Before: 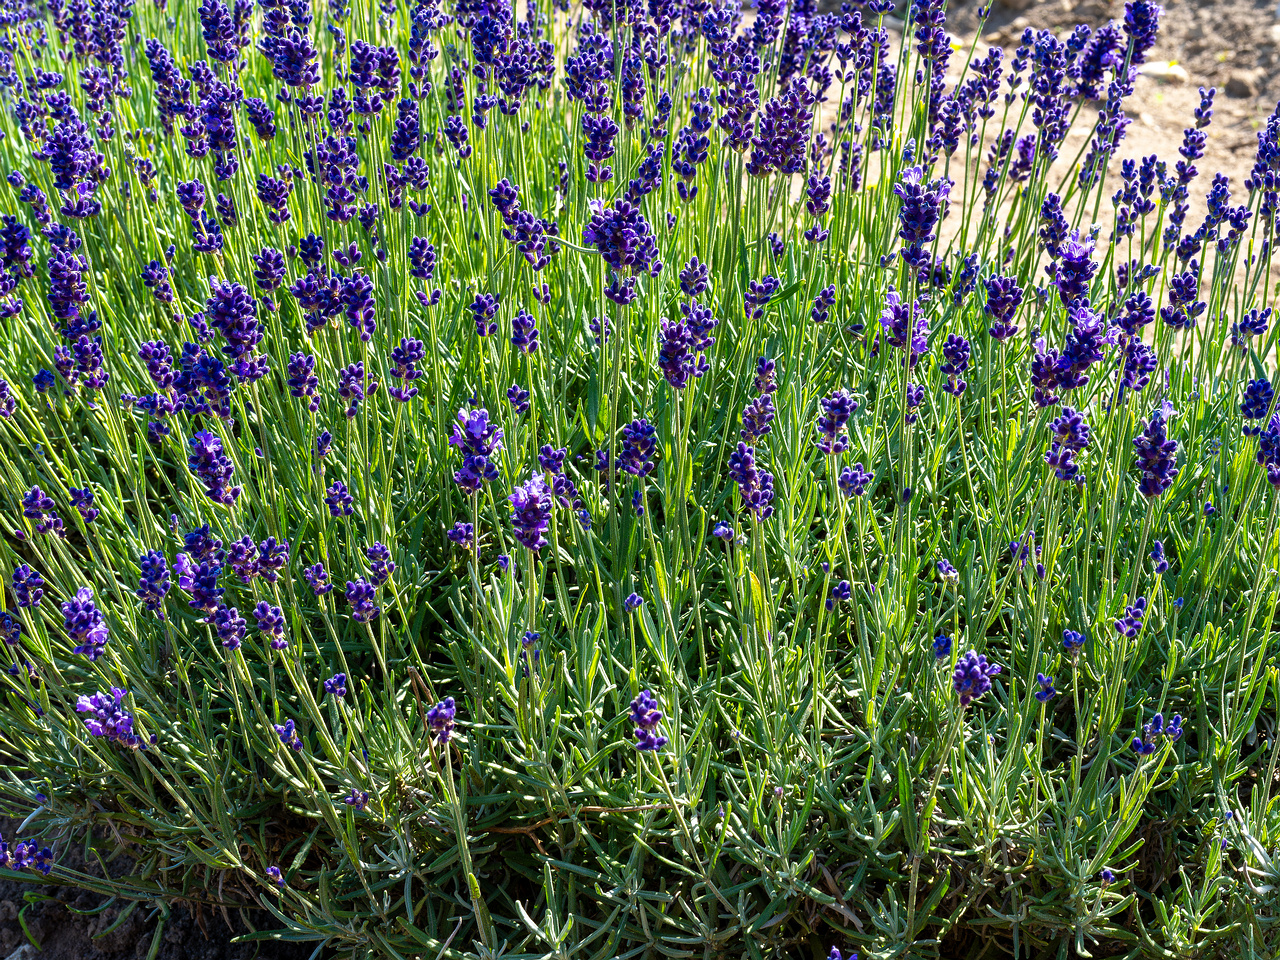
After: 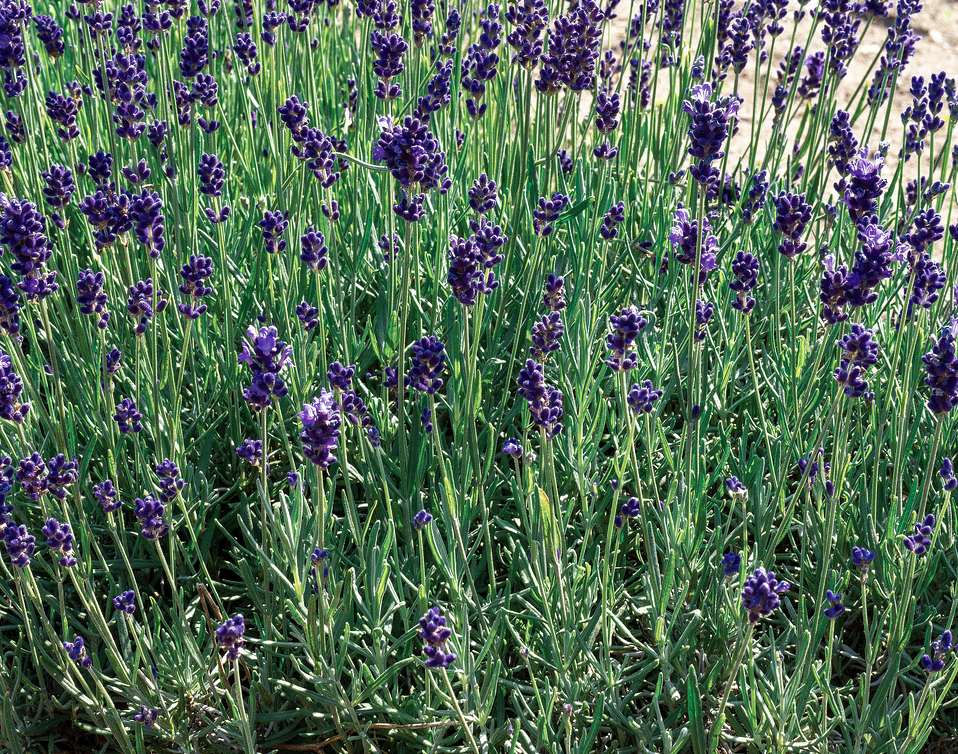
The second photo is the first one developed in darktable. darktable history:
color zones: curves: ch0 [(0, 0.5) (0.125, 0.4) (0.25, 0.5) (0.375, 0.4) (0.5, 0.4) (0.625, 0.35) (0.75, 0.35) (0.875, 0.5)]; ch1 [(0, 0.35) (0.125, 0.45) (0.25, 0.35) (0.375, 0.35) (0.5, 0.35) (0.625, 0.35) (0.75, 0.45) (0.875, 0.35)]; ch2 [(0, 0.6) (0.125, 0.5) (0.25, 0.5) (0.375, 0.6) (0.5, 0.6) (0.625, 0.5) (0.75, 0.5) (0.875, 0.5)]
crop: left 16.554%, top 8.739%, right 8.588%, bottom 12.639%
contrast brightness saturation: saturation -0.063
